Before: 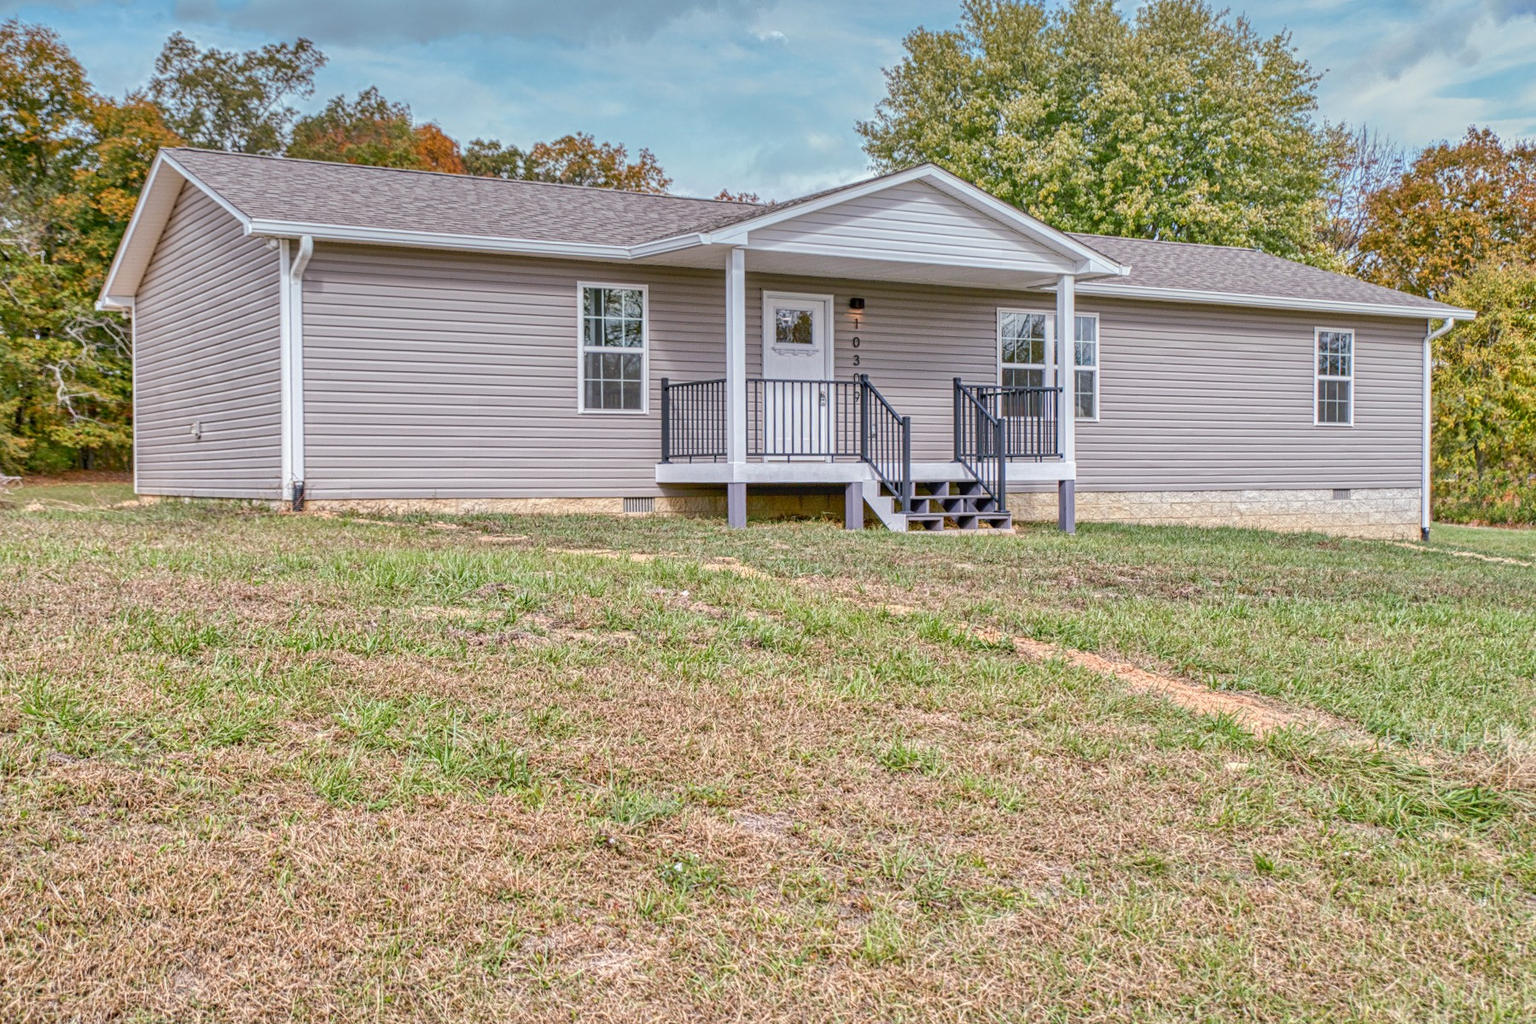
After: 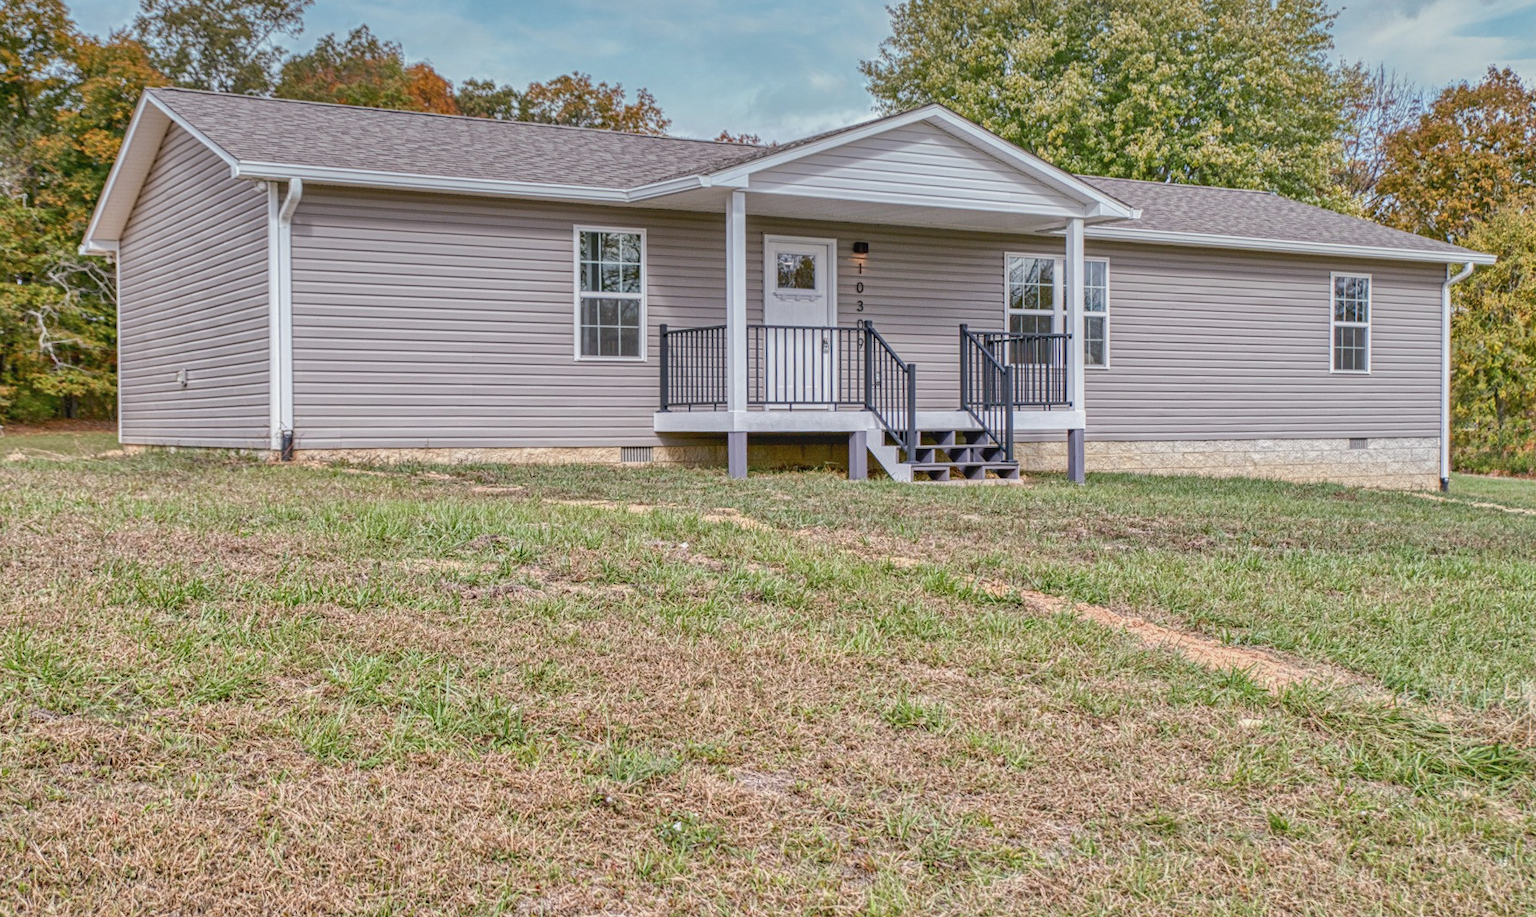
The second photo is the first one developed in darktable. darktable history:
crop: left 1.242%, top 6.092%, right 1.365%, bottom 6.641%
contrast brightness saturation: contrast -0.075, brightness -0.035, saturation -0.112
